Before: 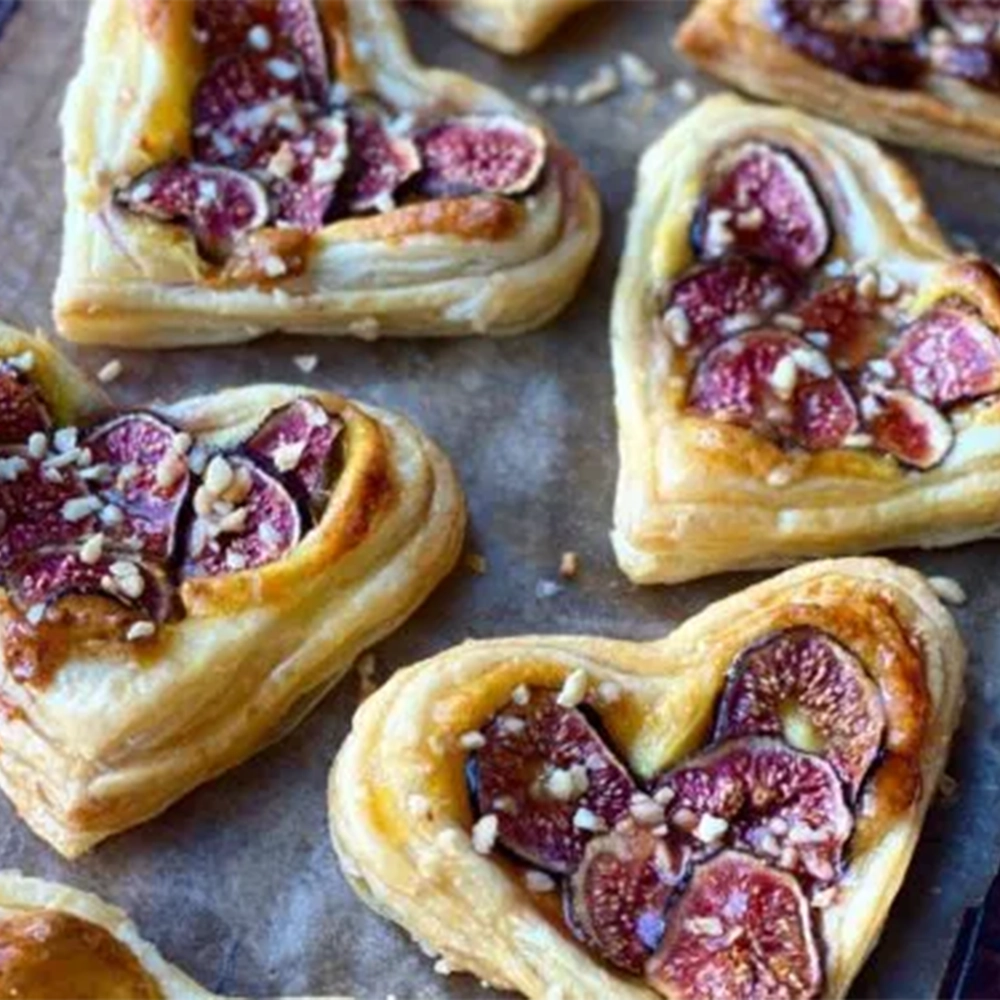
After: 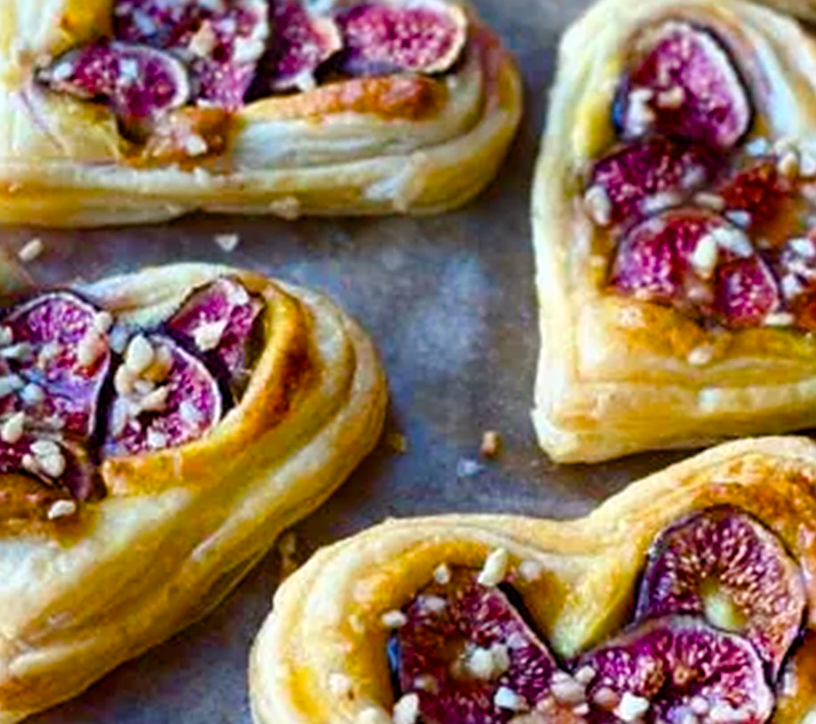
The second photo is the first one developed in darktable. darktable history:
crop: left 7.926%, top 12.14%, right 10.457%, bottom 15.432%
sharpen: on, module defaults
color balance rgb: linear chroma grading › global chroma 15.53%, perceptual saturation grading › global saturation 27.032%, perceptual saturation grading › highlights -28.362%, perceptual saturation grading › mid-tones 15.253%, perceptual saturation grading › shadows 32.833%
